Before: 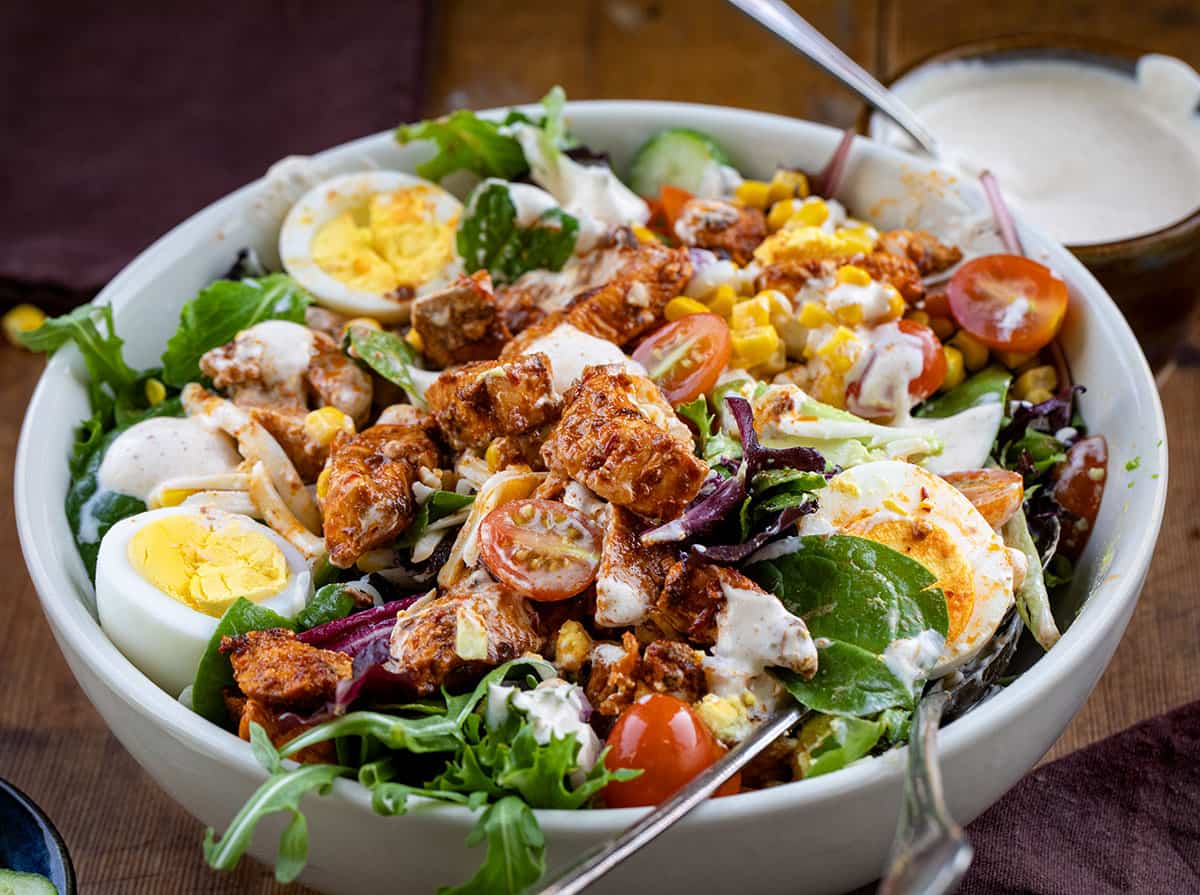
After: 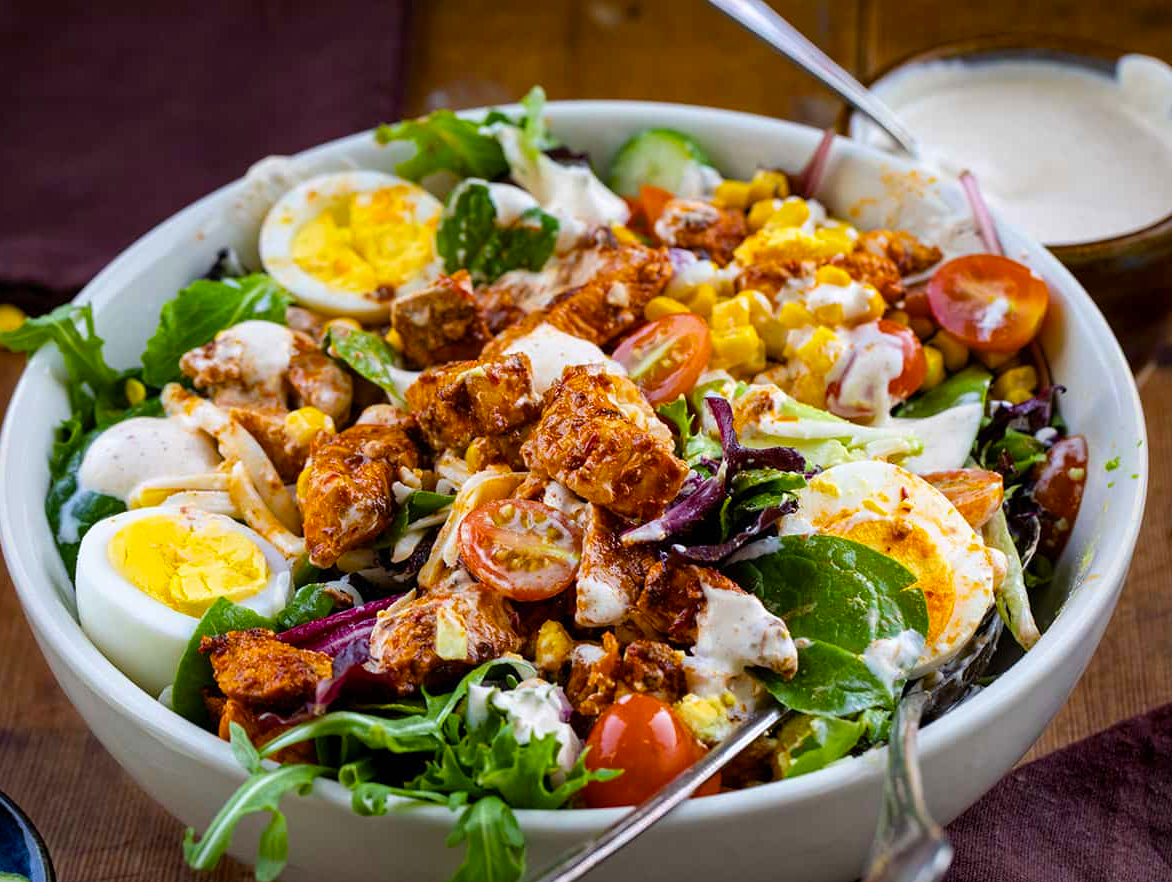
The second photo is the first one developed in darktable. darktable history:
crop and rotate: left 1.742%, right 0.586%, bottom 1.387%
color balance rgb: perceptual saturation grading › global saturation 25.856%, global vibrance 20%
